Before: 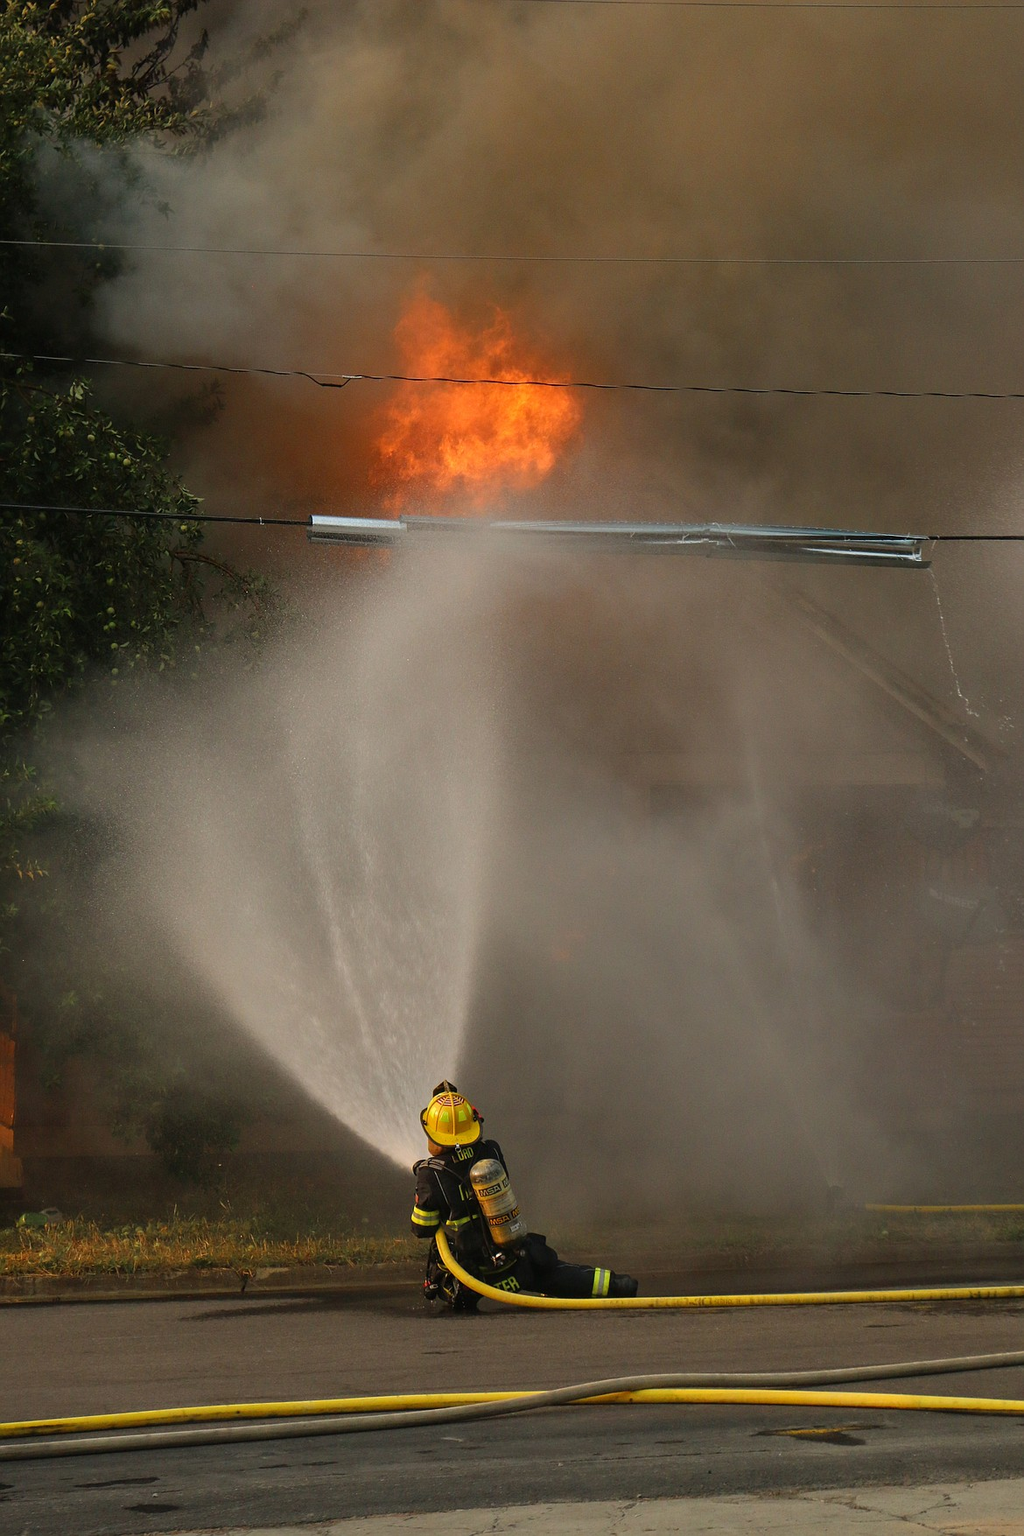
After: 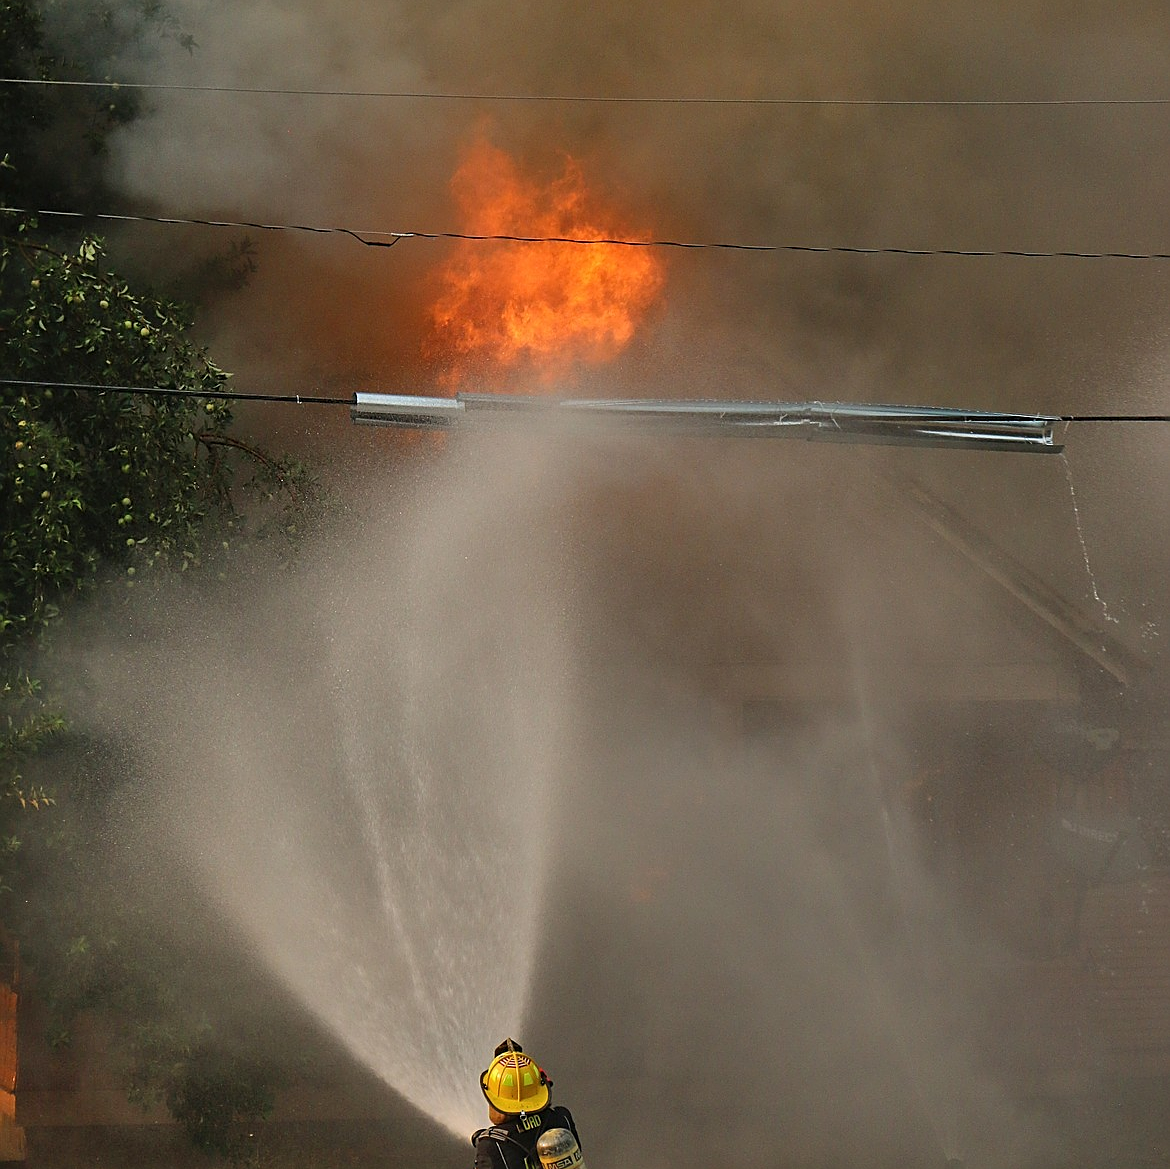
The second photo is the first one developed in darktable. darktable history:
shadows and highlights: shadows 48.14, highlights -40.69, soften with gaussian
exposure: black level correction 0, exposure 0 EV, compensate exposure bias true, compensate highlight preservation false
crop: top 11.173%, bottom 22.18%
sharpen: on, module defaults
